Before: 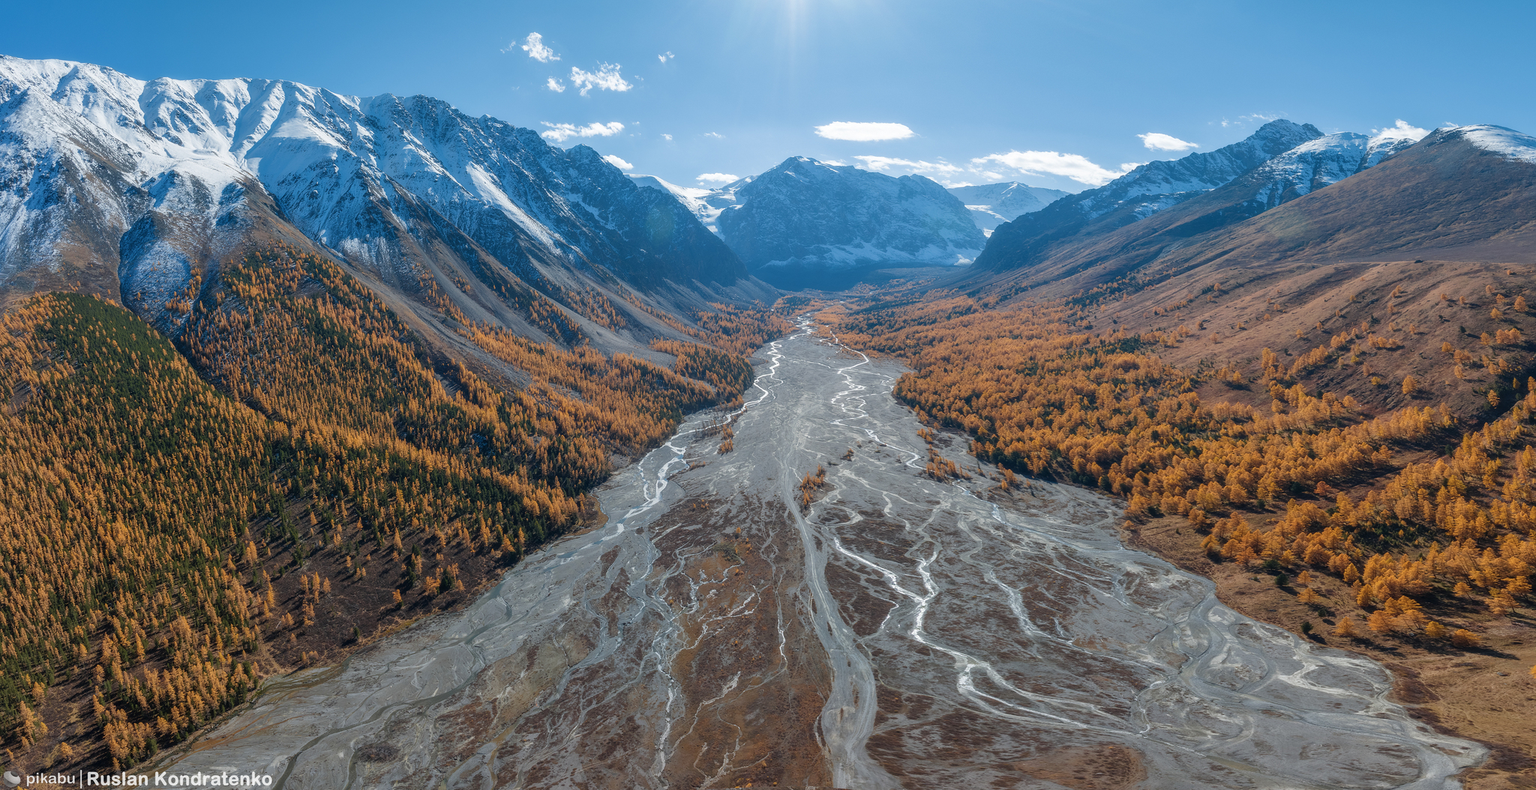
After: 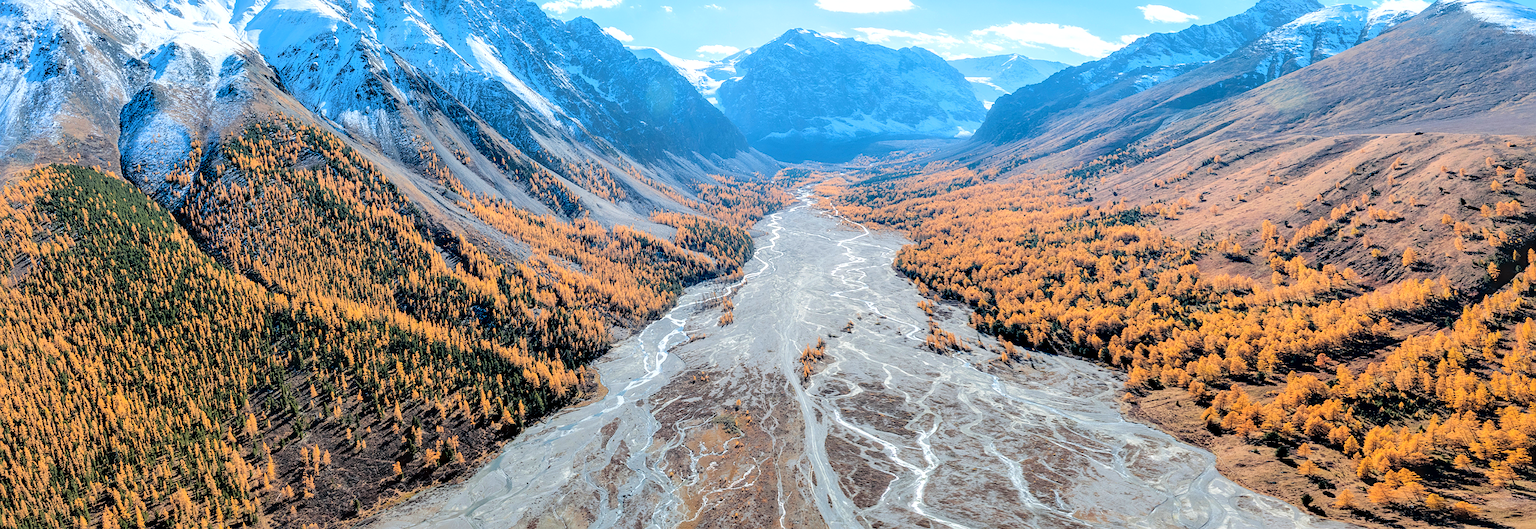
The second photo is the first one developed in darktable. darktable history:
base curve: curves: ch0 [(0, 0) (0.036, 0.01) (0.123, 0.254) (0.258, 0.504) (0.507, 0.748) (1, 1)], fusion 1
sharpen: amount 0.218
crop: top 16.233%, bottom 16.743%
shadows and highlights: highlights color adjustment 42.72%
